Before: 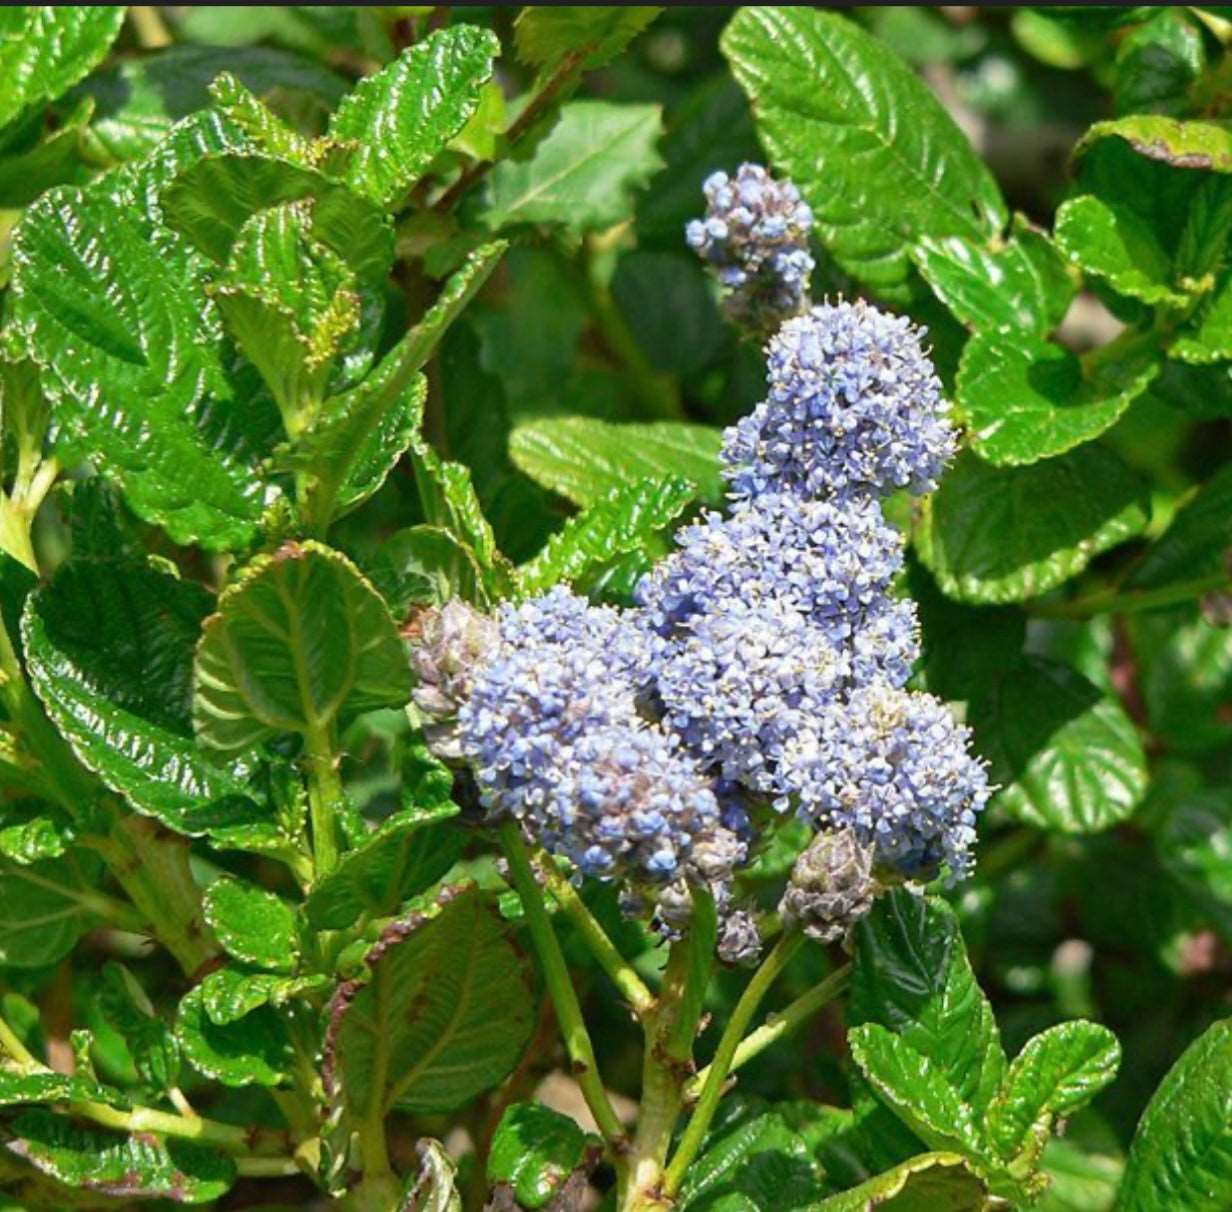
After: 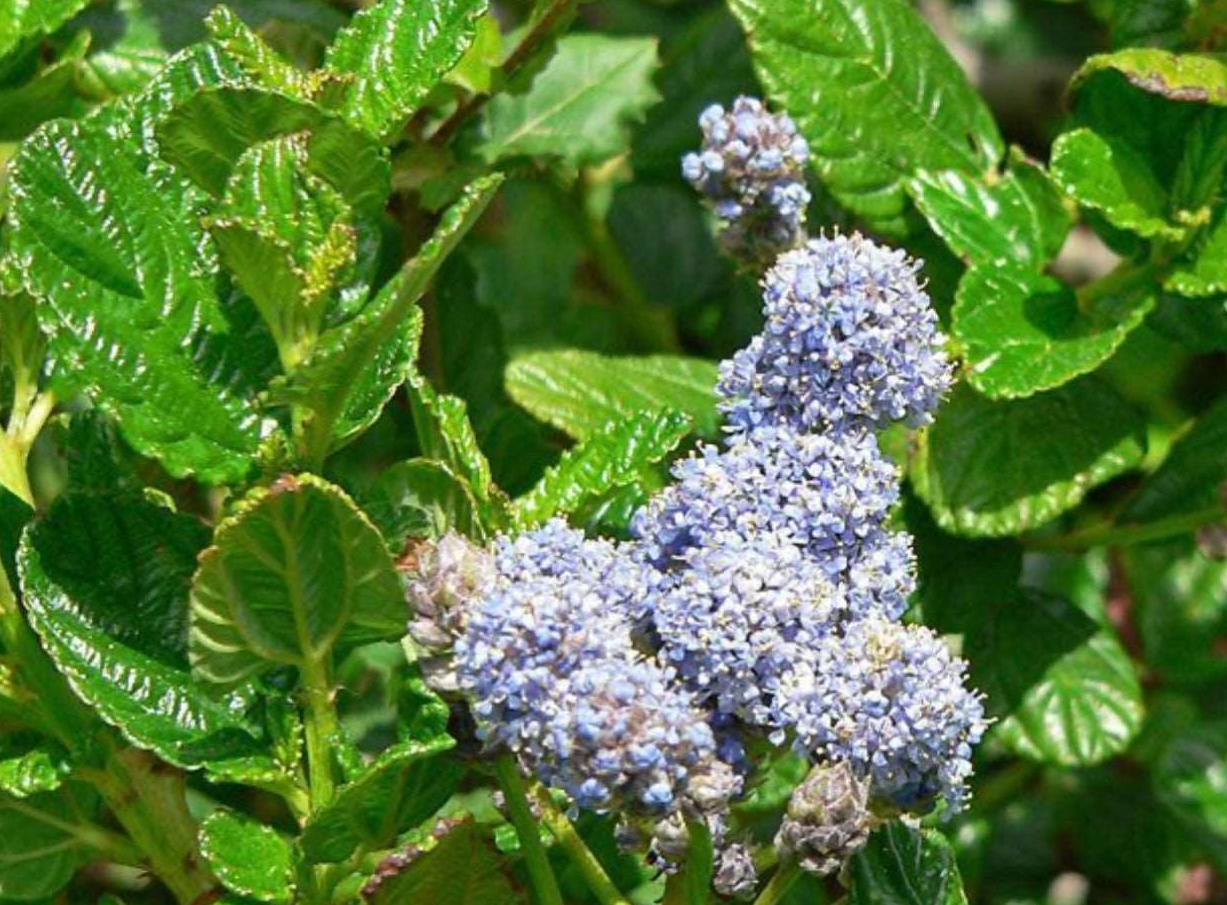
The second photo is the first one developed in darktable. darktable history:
crop: left 0.338%, top 5.529%, bottom 19.768%
